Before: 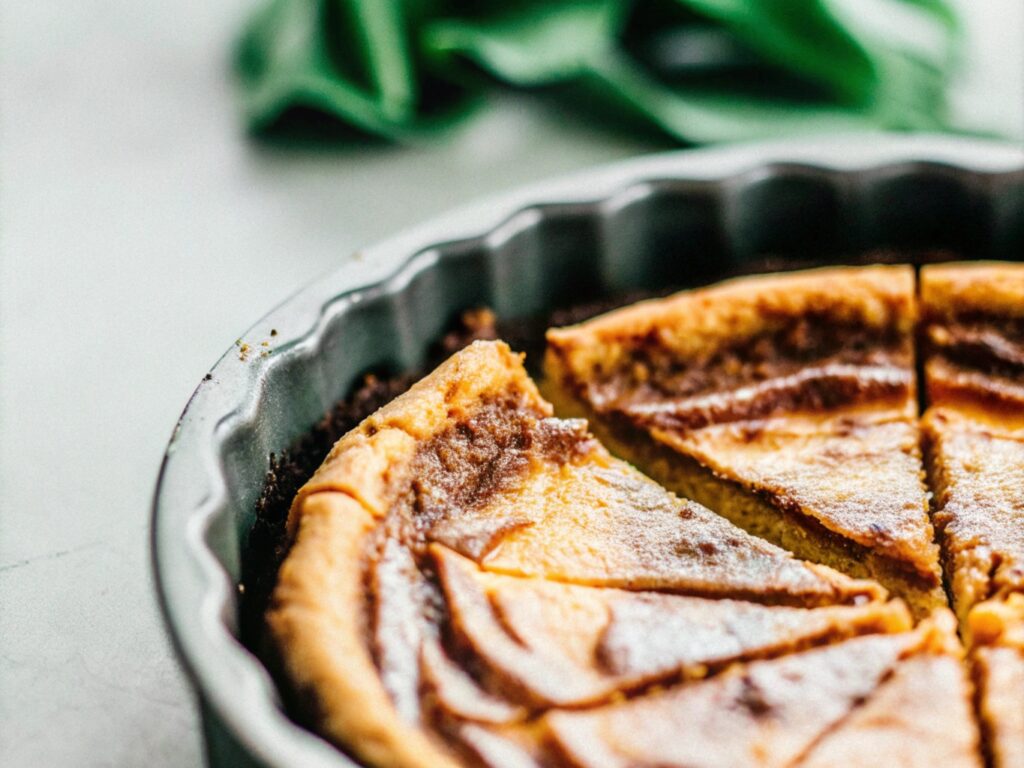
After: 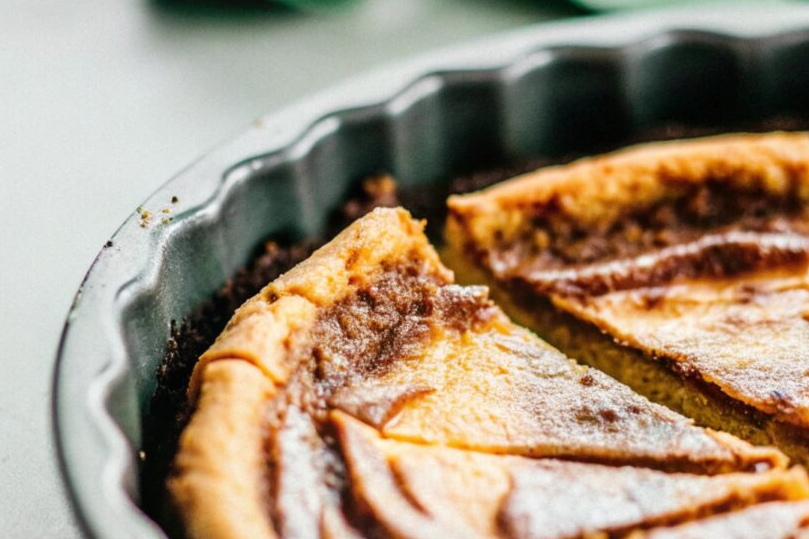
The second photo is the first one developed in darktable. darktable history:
crop: left 9.714%, top 17.425%, right 11.207%, bottom 12.377%
